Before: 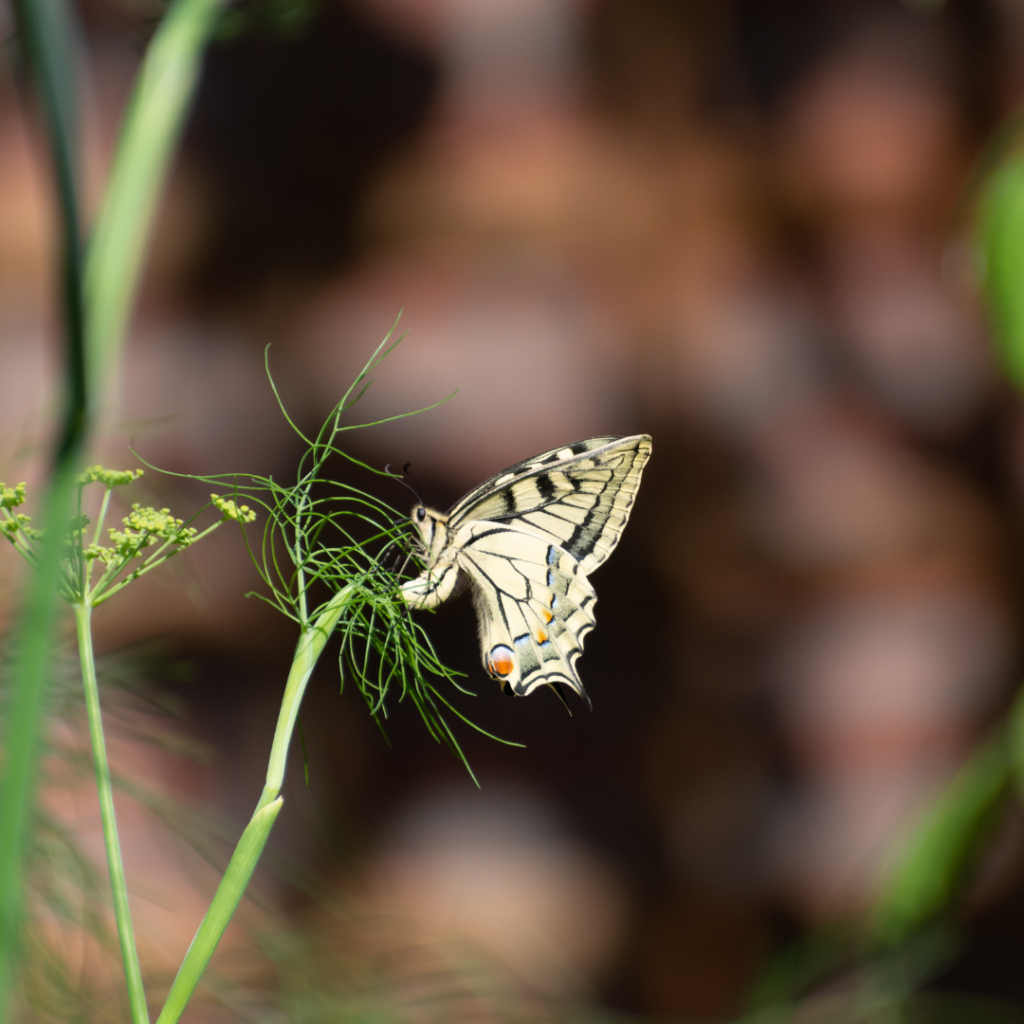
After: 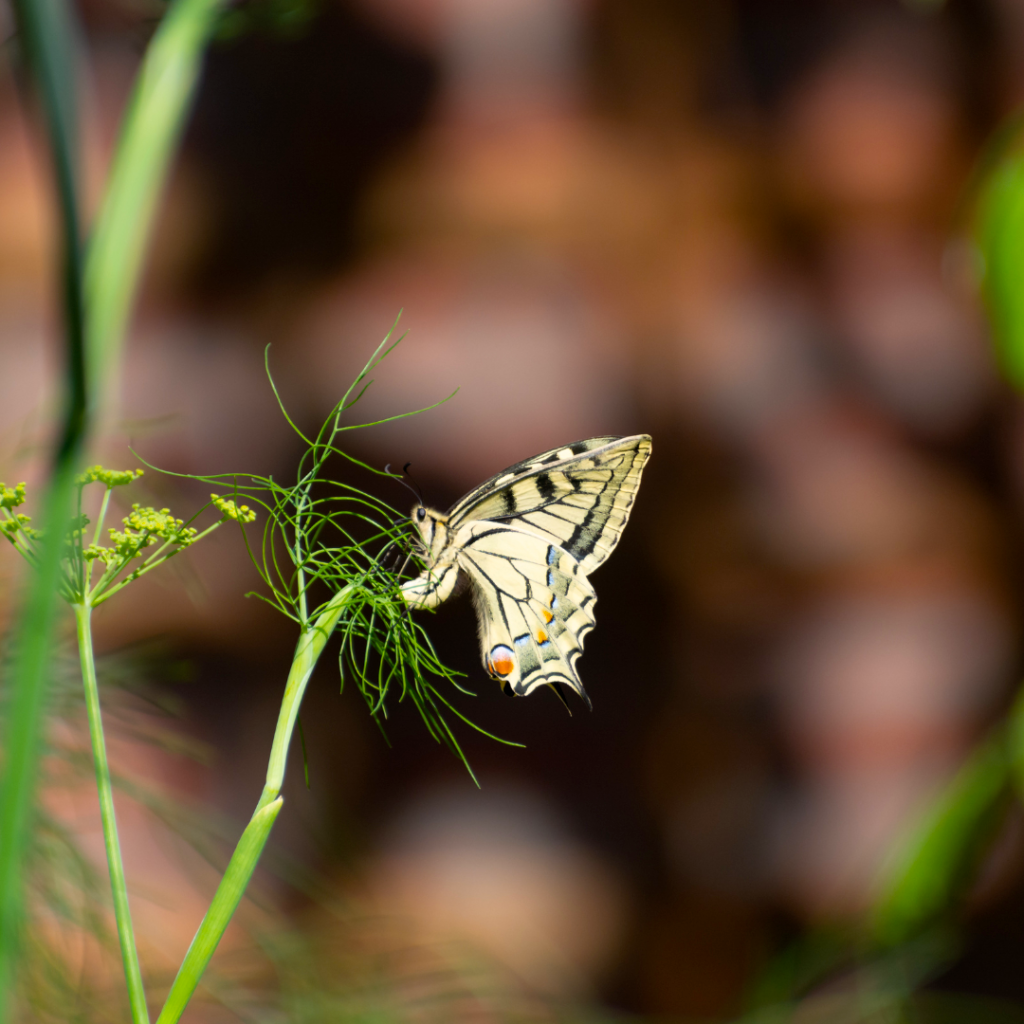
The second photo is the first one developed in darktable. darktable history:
exposure: black level correction 0.001, compensate highlight preservation false
color balance rgb: perceptual saturation grading › global saturation 20%, global vibrance 20%
